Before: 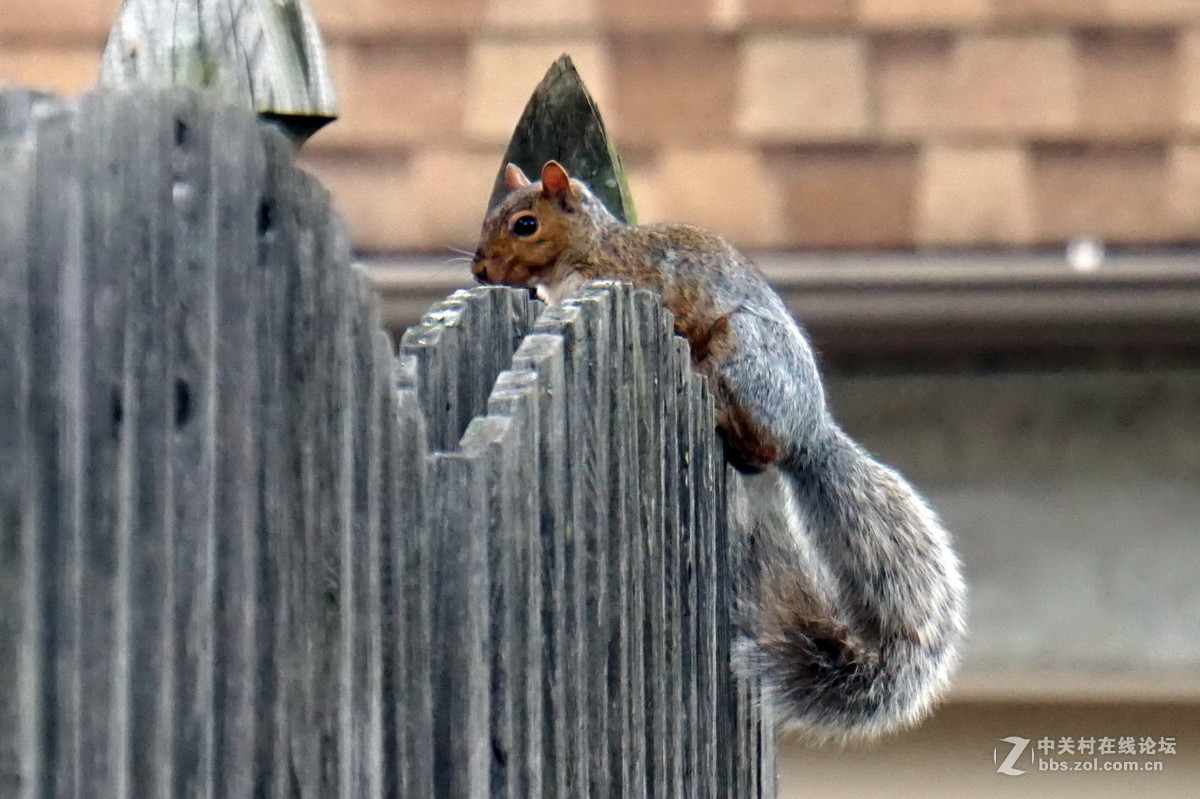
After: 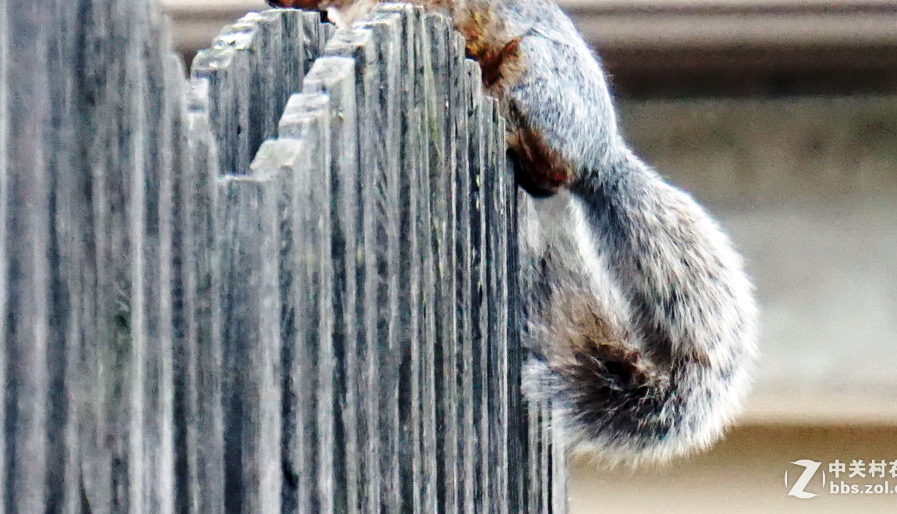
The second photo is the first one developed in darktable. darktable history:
base curve: curves: ch0 [(0, 0) (0.028, 0.03) (0.121, 0.232) (0.46, 0.748) (0.859, 0.968) (1, 1)], preserve colors none
crop and rotate: left 17.468%, top 34.783%, right 7.768%, bottom 0.822%
tone equalizer: on, module defaults
